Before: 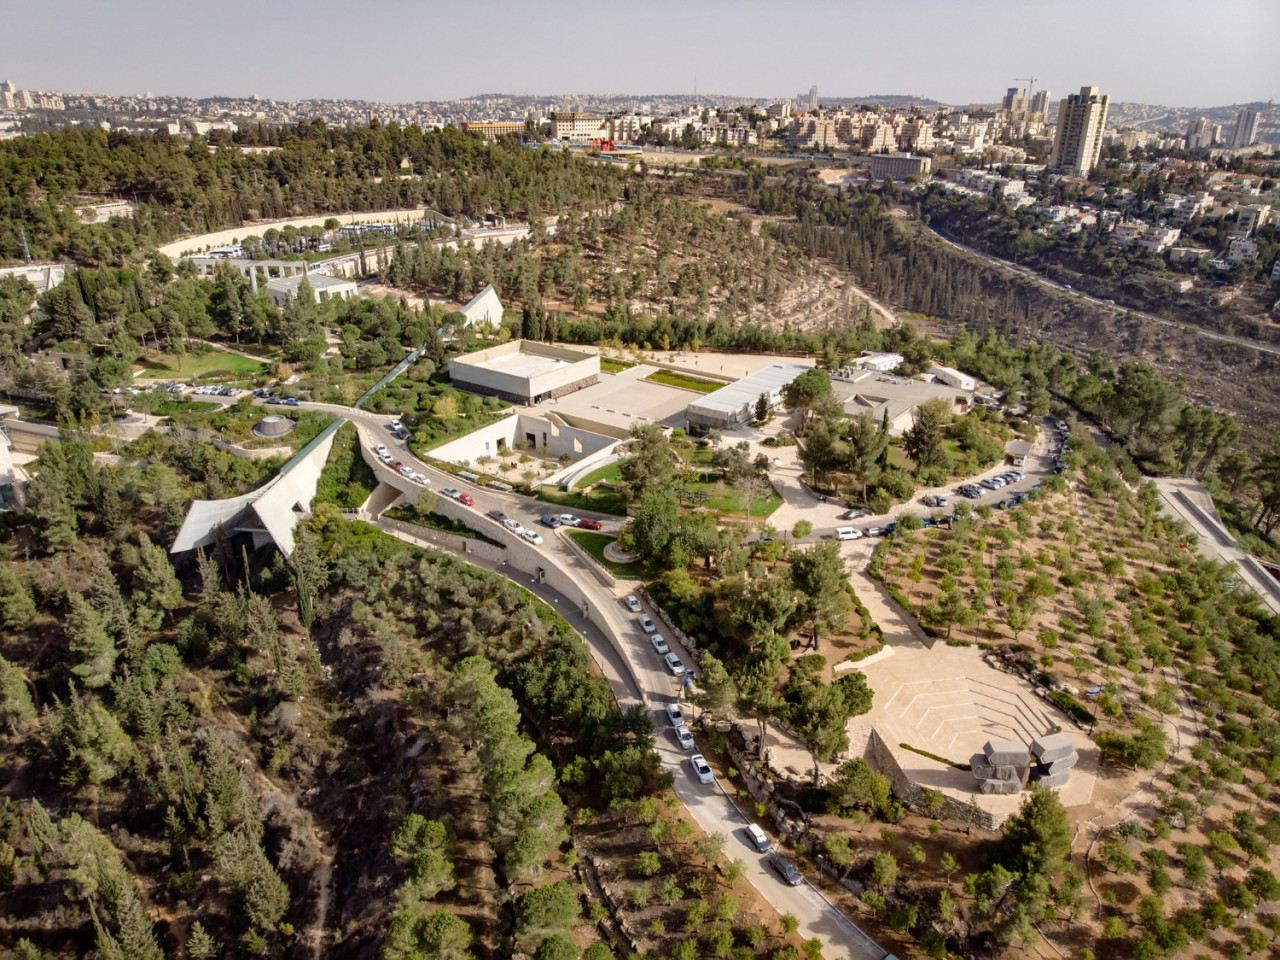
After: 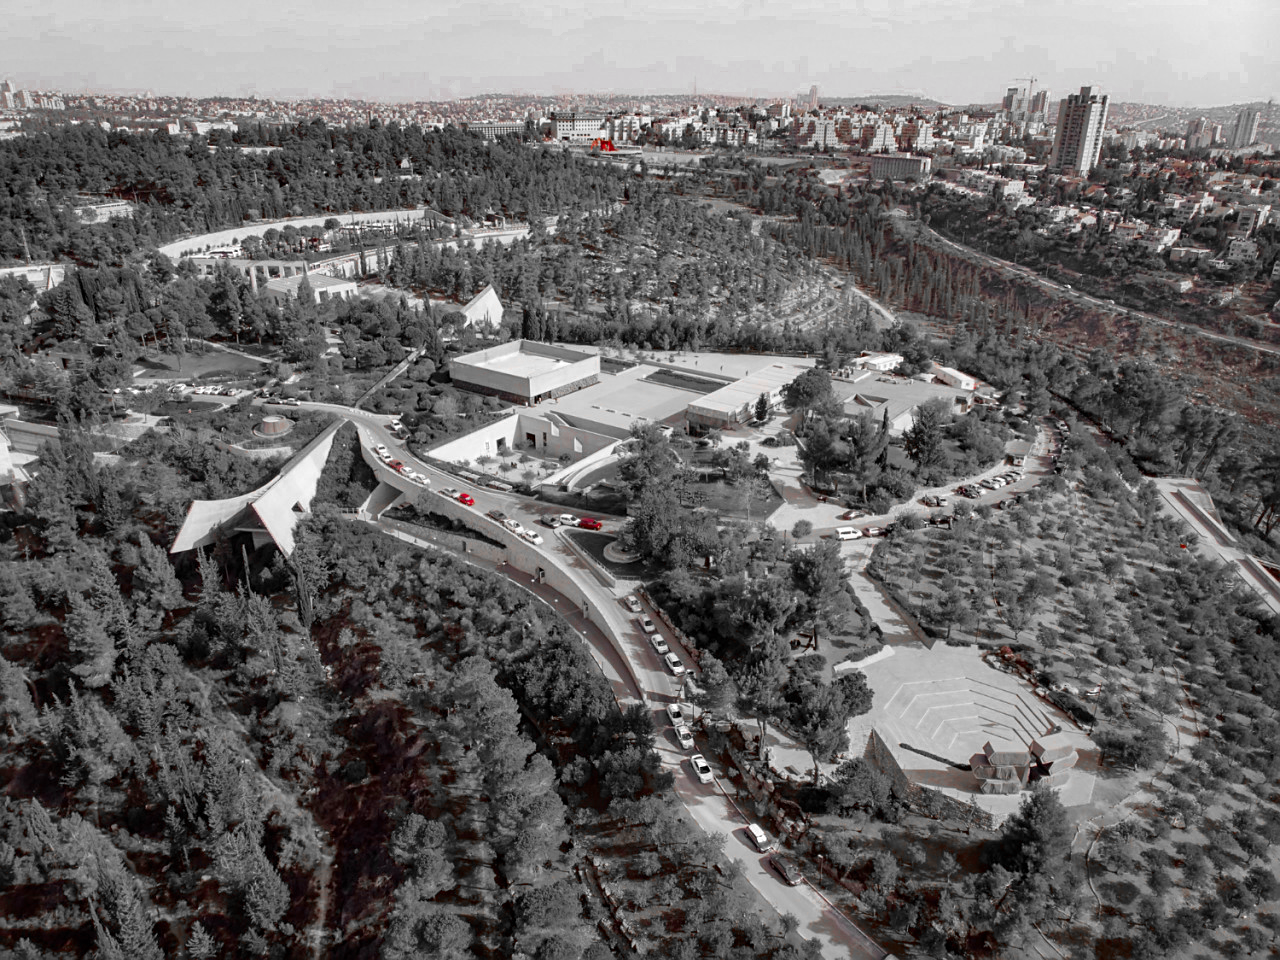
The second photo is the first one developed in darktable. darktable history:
color zones: curves: ch0 [(0, 0.352) (0.143, 0.407) (0.286, 0.386) (0.429, 0.431) (0.571, 0.829) (0.714, 0.853) (0.857, 0.833) (1, 0.352)]; ch1 [(0, 0.604) (0.072, 0.726) (0.096, 0.608) (0.205, 0.007) (0.571, -0.006) (0.839, -0.013) (0.857, -0.012) (1, 0.604)], mix 24.7%
sharpen: amount 0.2
